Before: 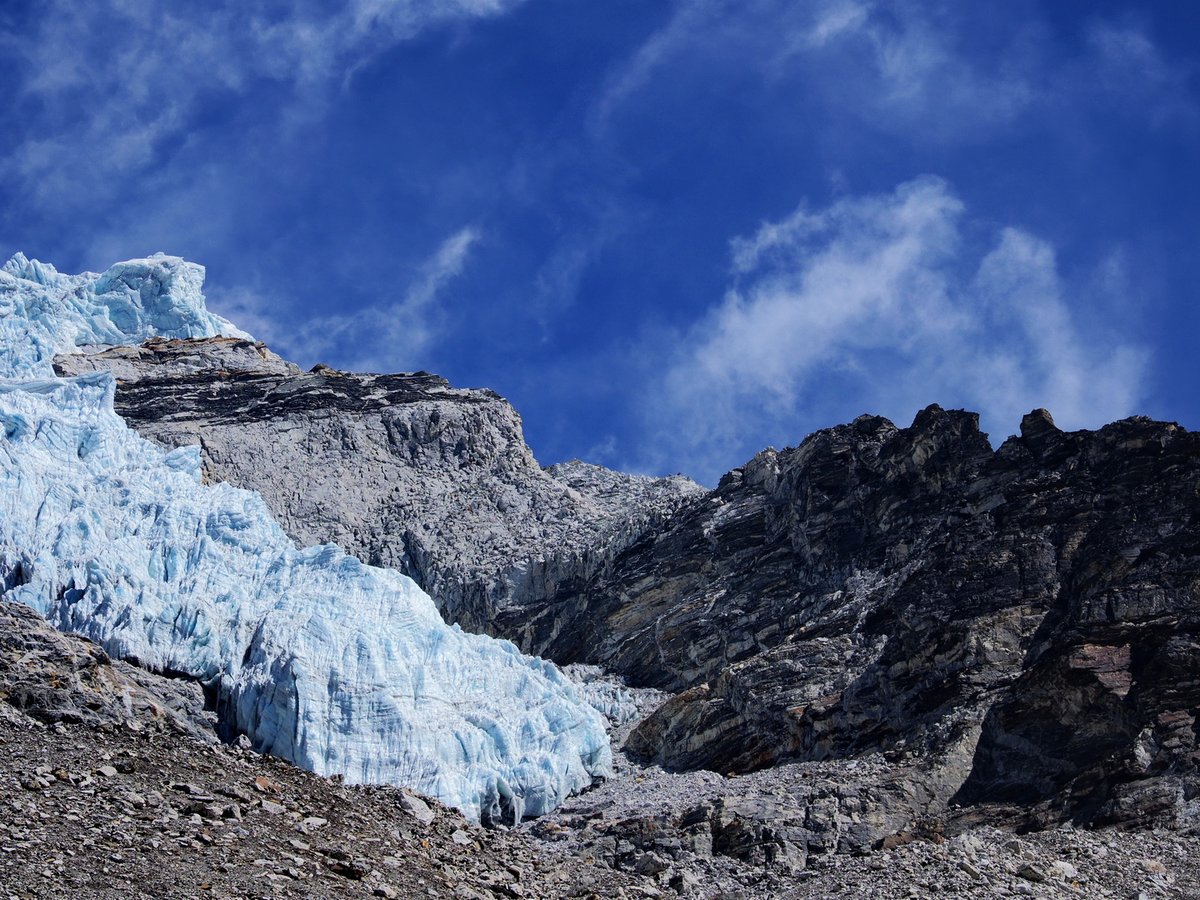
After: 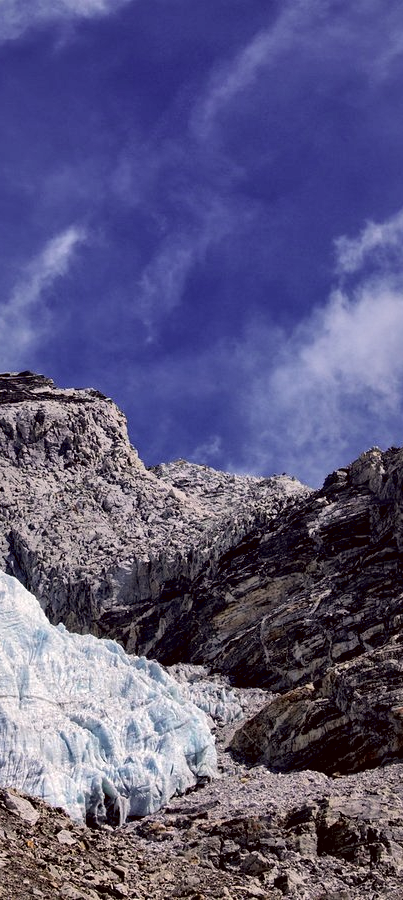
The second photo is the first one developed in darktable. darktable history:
local contrast: mode bilateral grid, contrast 21, coarseness 51, detail 171%, midtone range 0.2
crop: left 32.95%, right 33.391%
color balance rgb: global offset › luminance -0.512%, perceptual saturation grading › global saturation 0.169%, global vibrance 16.693%, saturation formula JzAzBz (2021)
color correction: highlights a* 6.28, highlights b* 8.12, shadows a* 5.32, shadows b* 7.13, saturation 0.924
